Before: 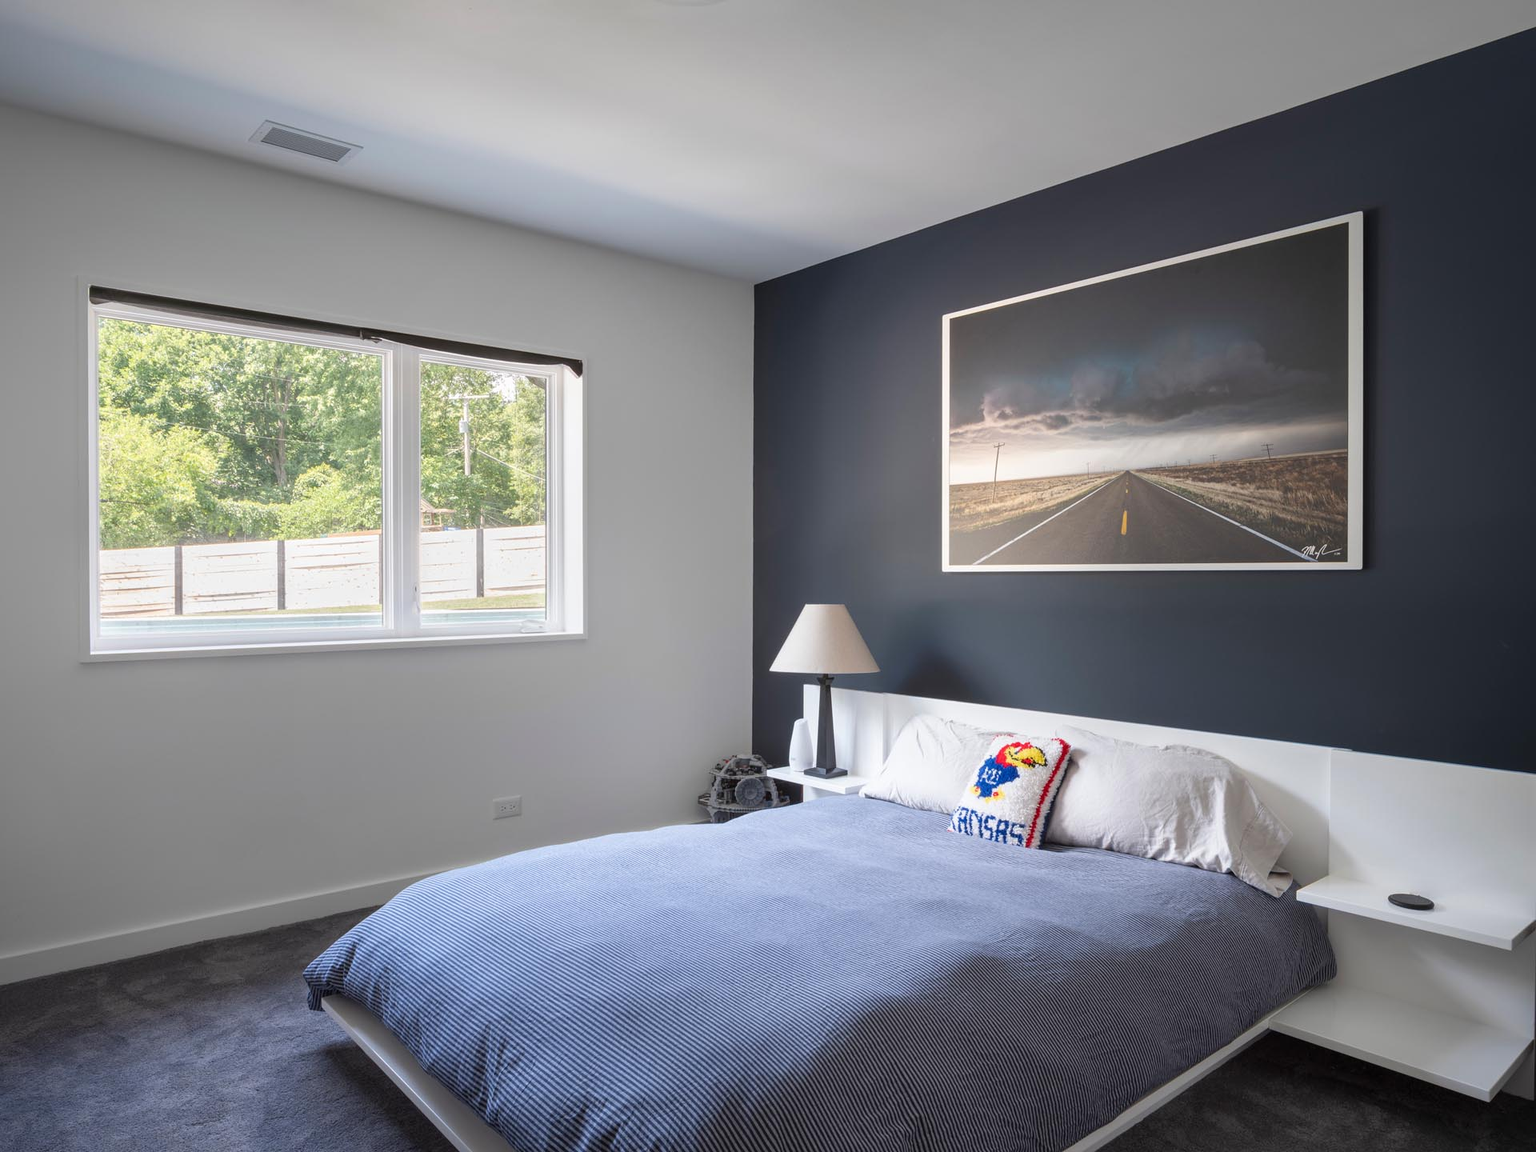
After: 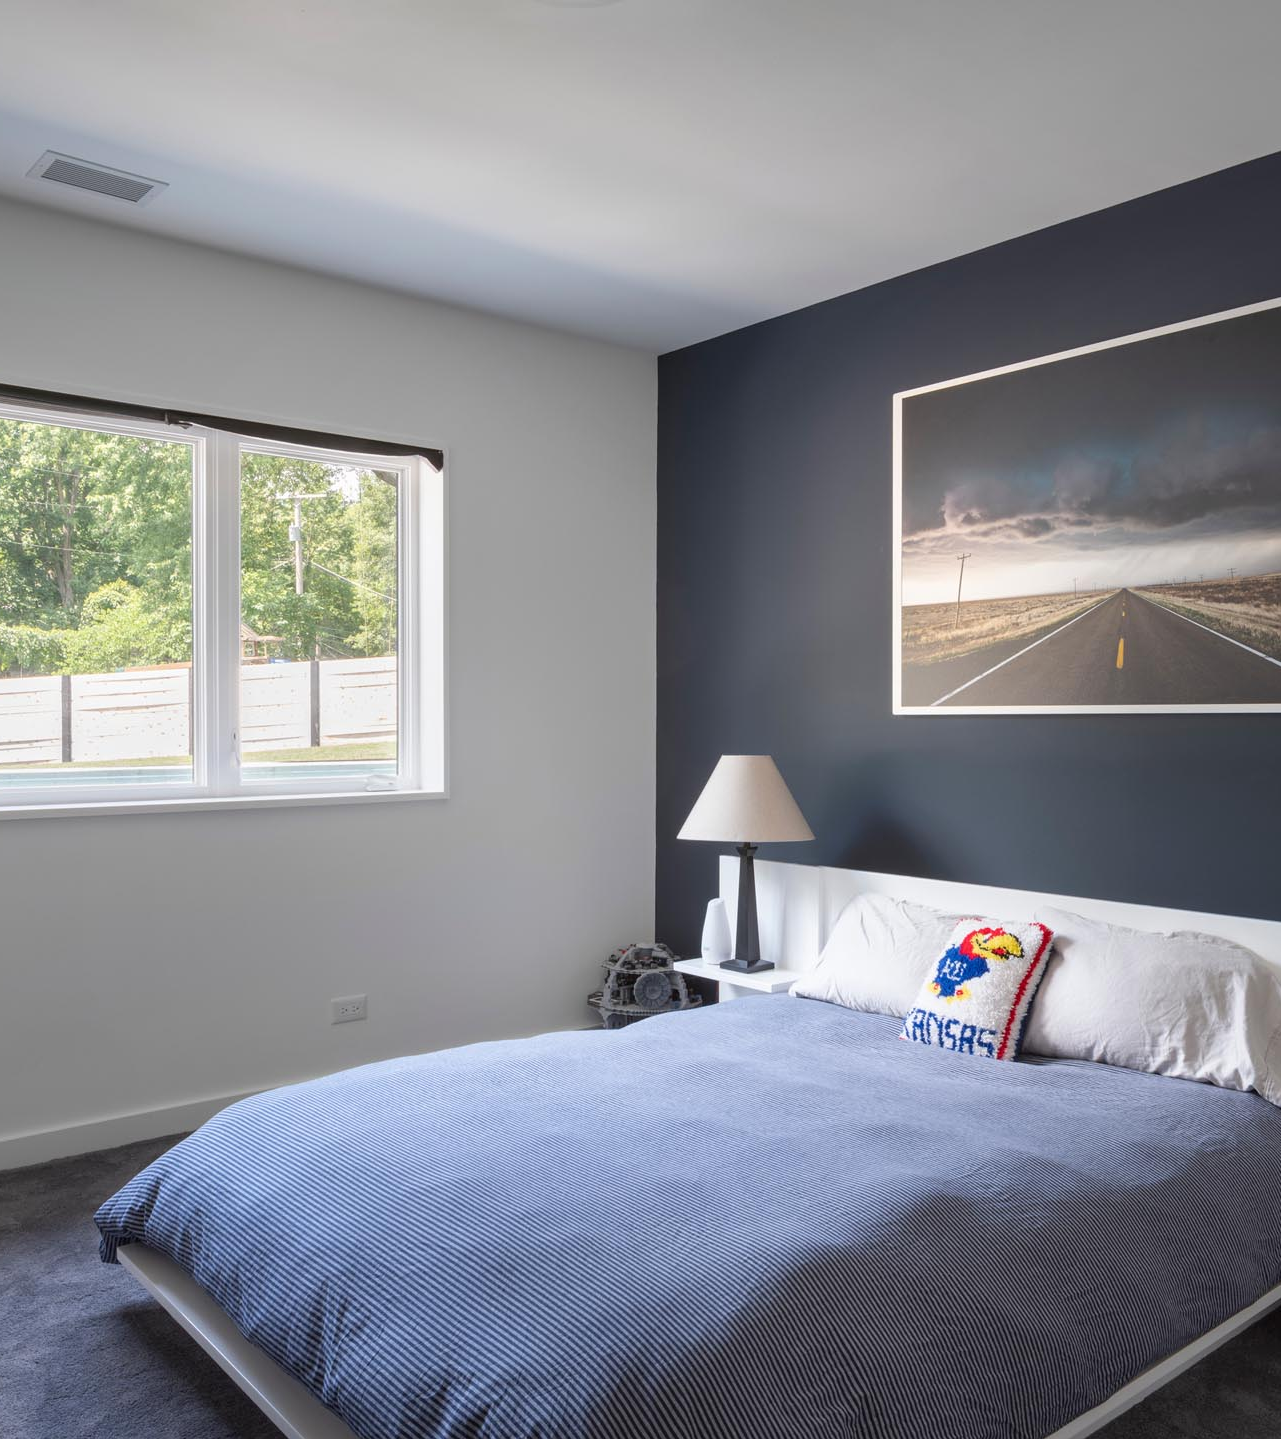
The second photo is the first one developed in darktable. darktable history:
crop and rotate: left 14.894%, right 18.356%
